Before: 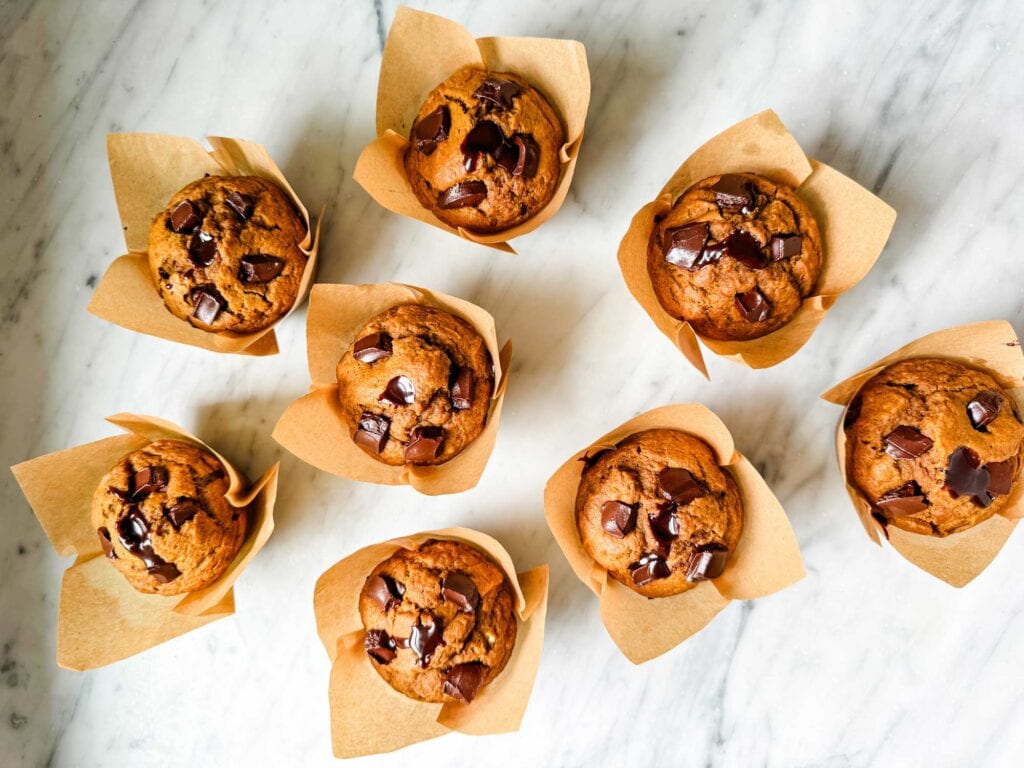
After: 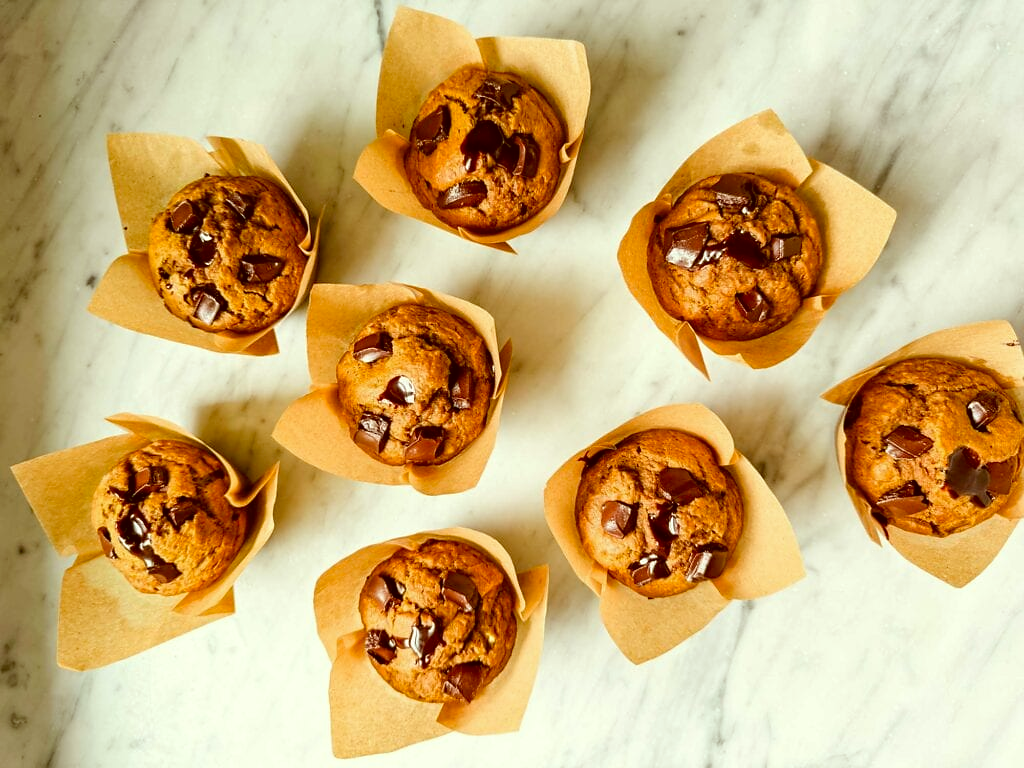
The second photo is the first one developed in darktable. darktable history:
color correction: highlights a* -5.33, highlights b* 9.8, shadows a* 9.43, shadows b* 25.04
sharpen: radius 0.988, threshold 1.057
